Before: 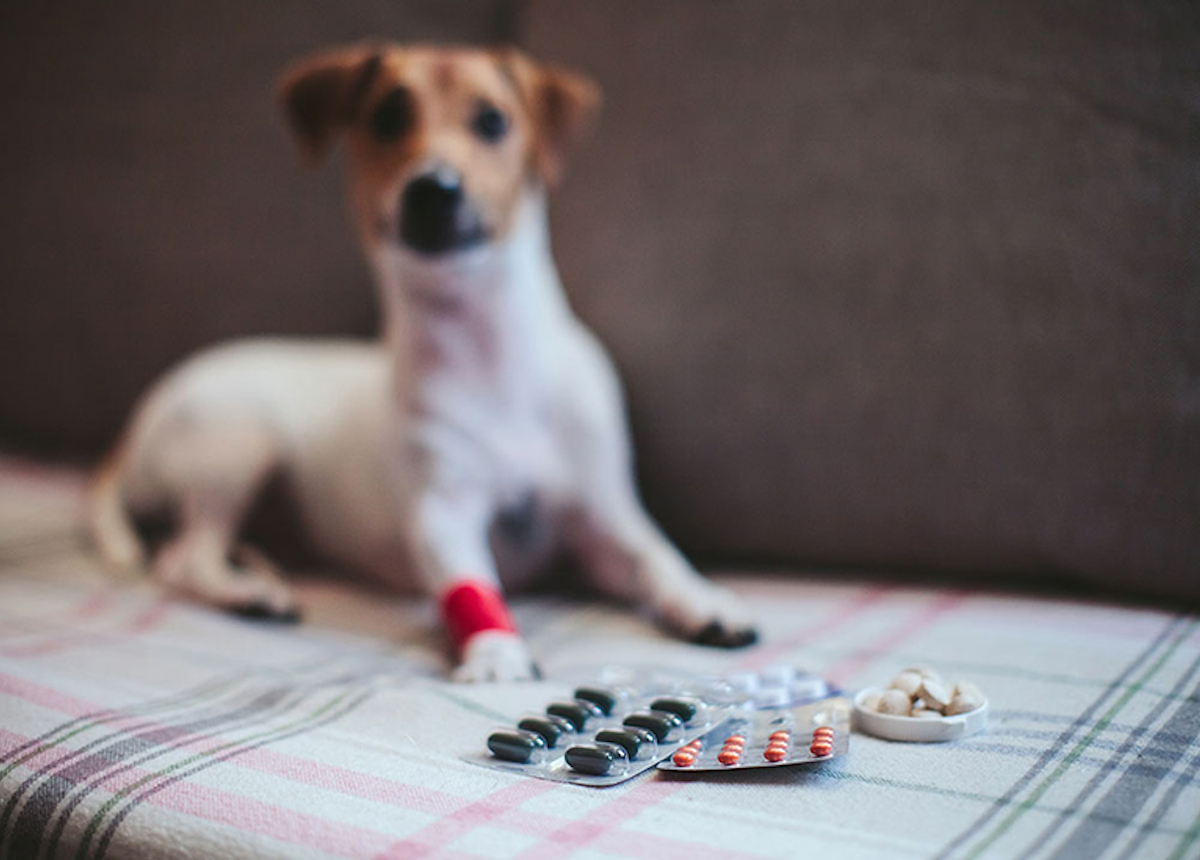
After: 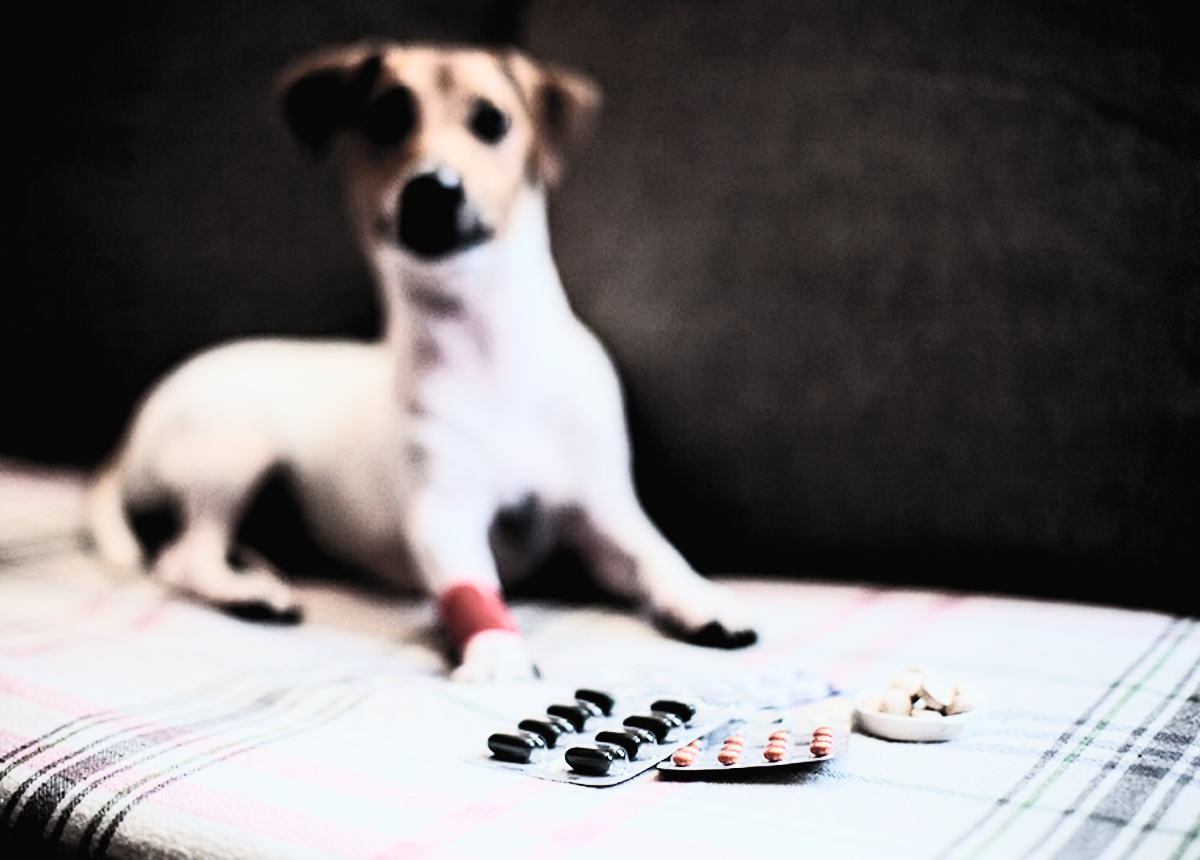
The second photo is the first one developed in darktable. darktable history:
filmic rgb: black relative exposure -3.24 EV, white relative exposure 7.05 EV, hardness 1.47, contrast 1.344
contrast brightness saturation: contrast 0.583, brightness 0.575, saturation -0.328
haze removal: compatibility mode true, adaptive false
